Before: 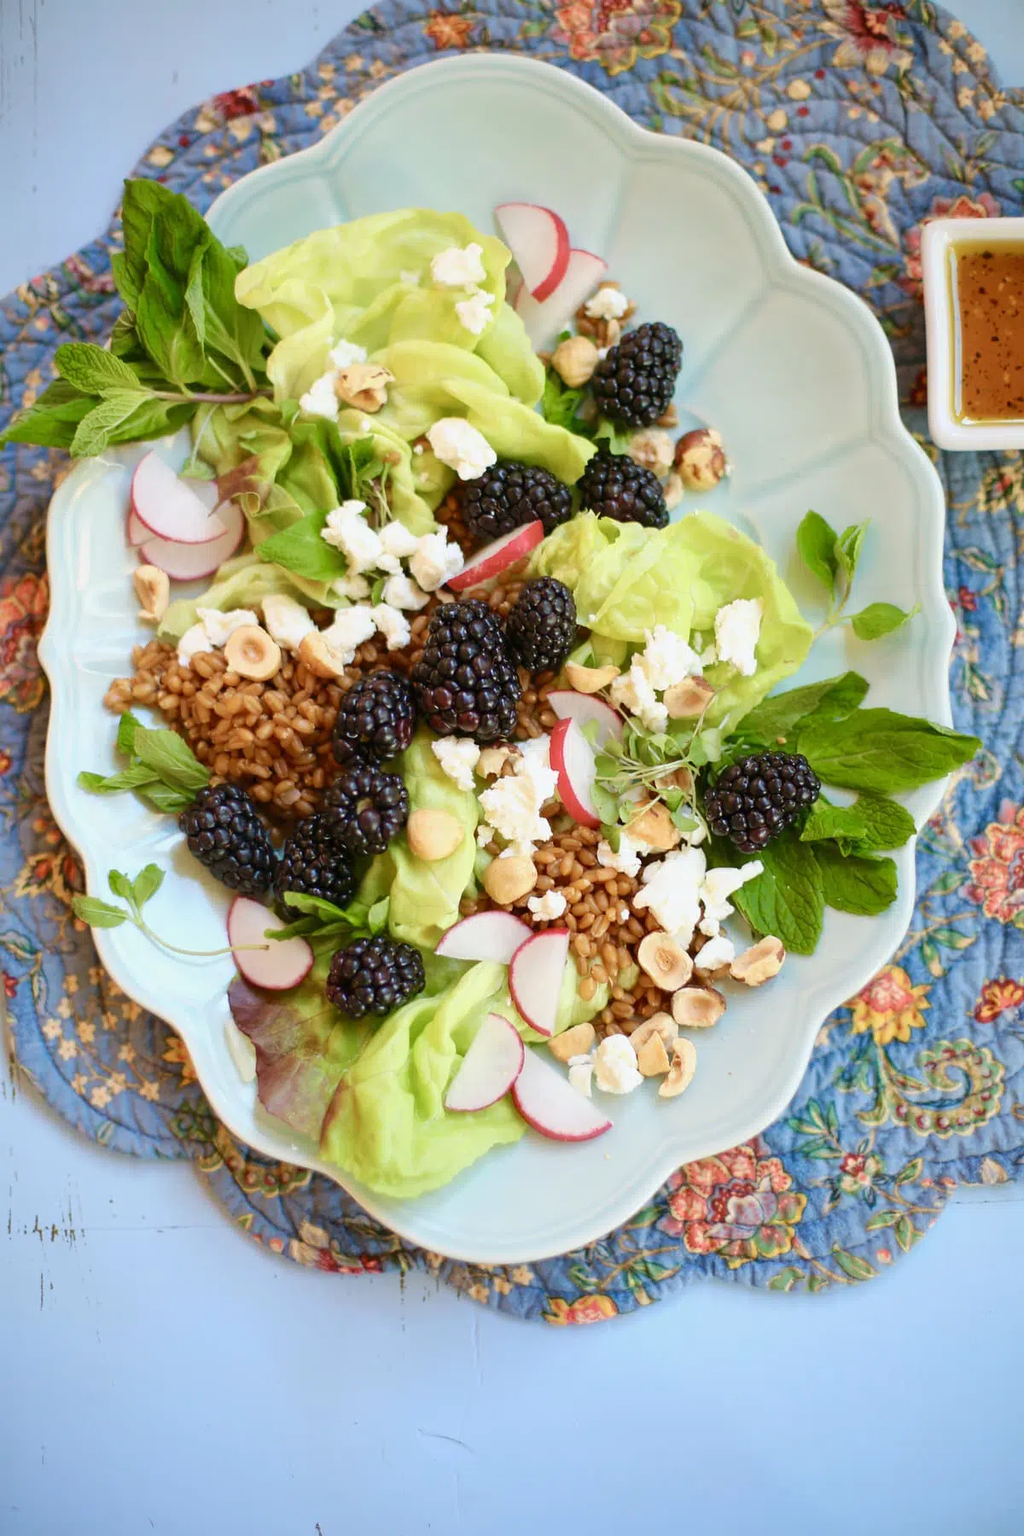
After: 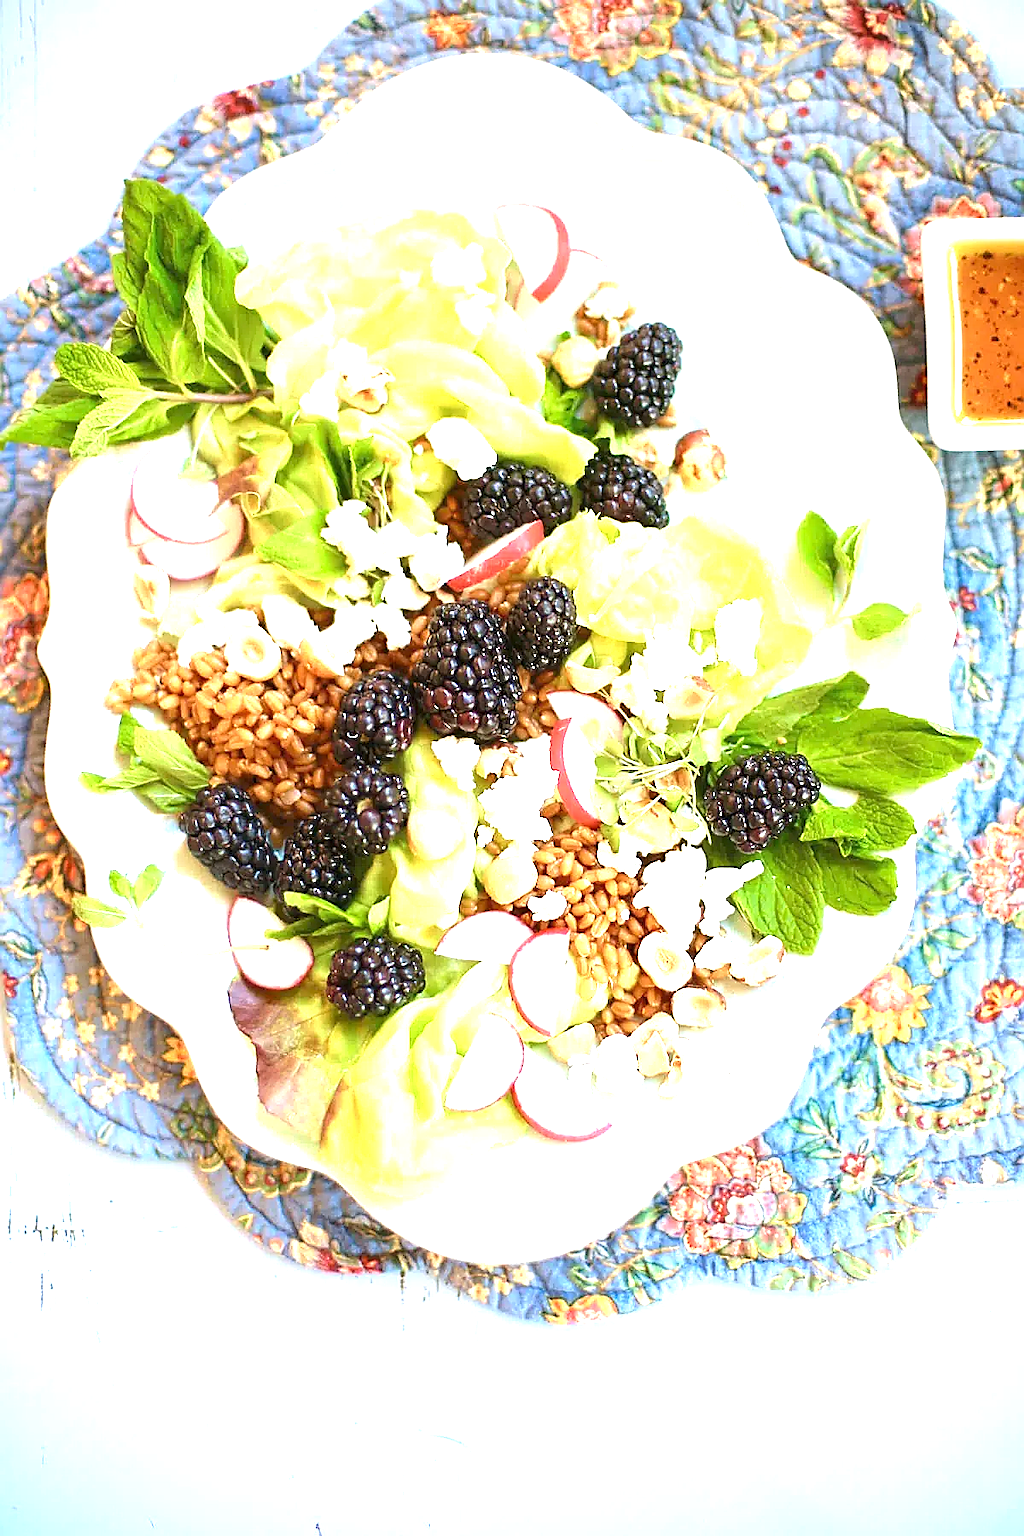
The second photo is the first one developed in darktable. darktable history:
sharpen: radius 1.378, amount 1.258, threshold 0.747
exposure: black level correction 0, exposure 1.525 EV, compensate exposure bias true, compensate highlight preservation false
